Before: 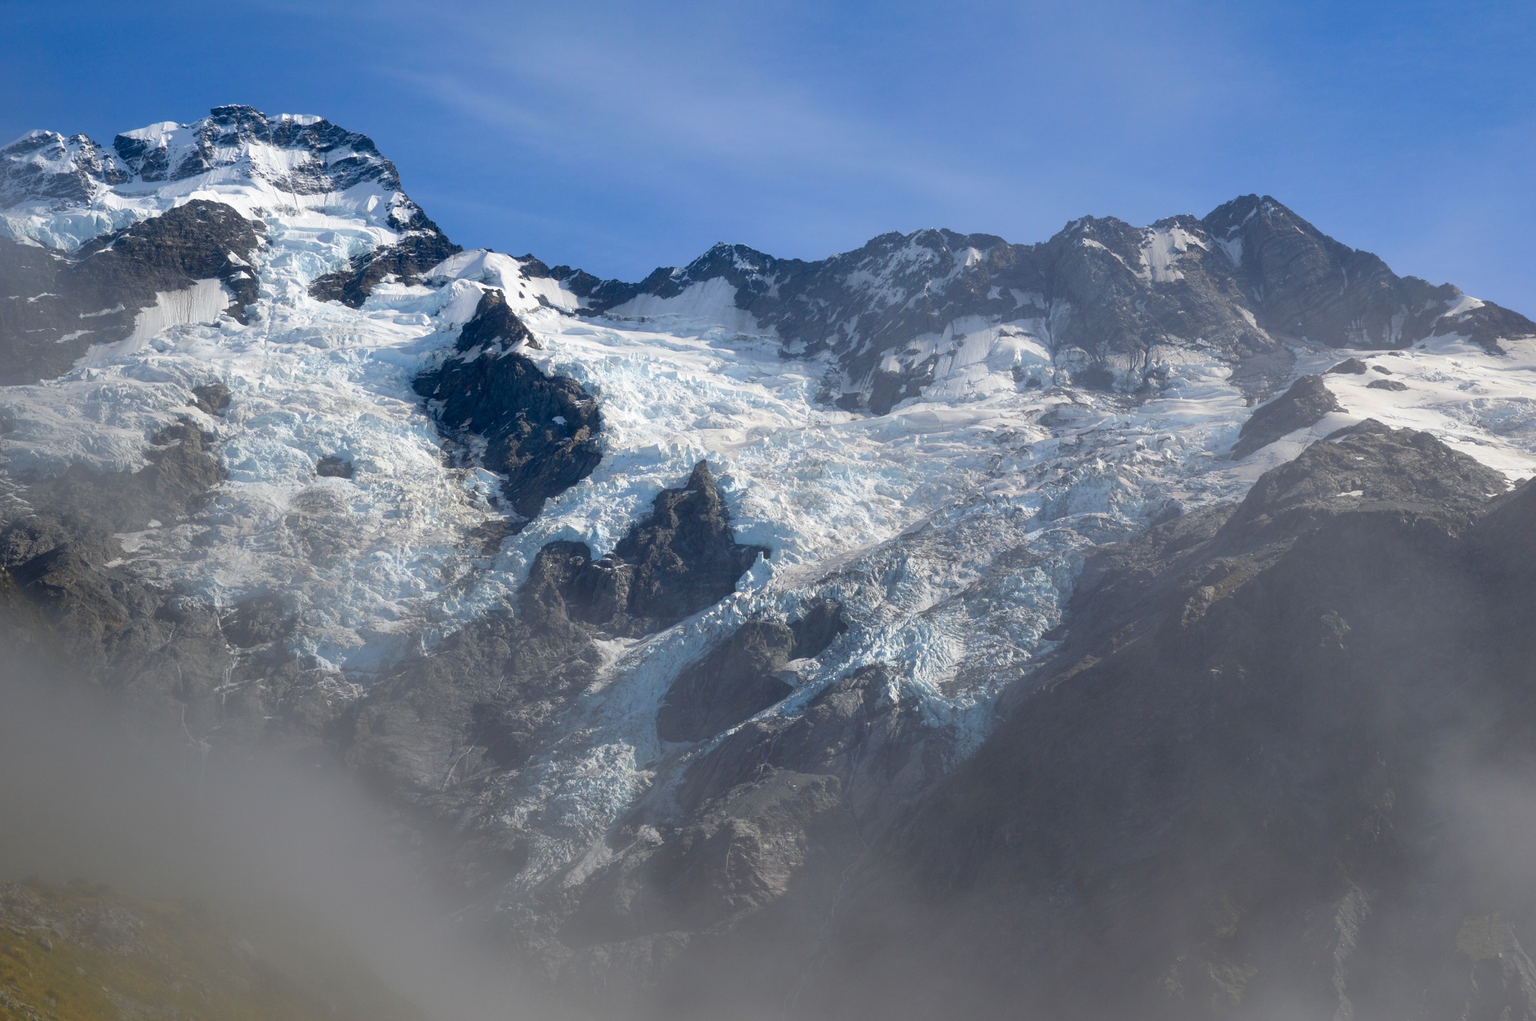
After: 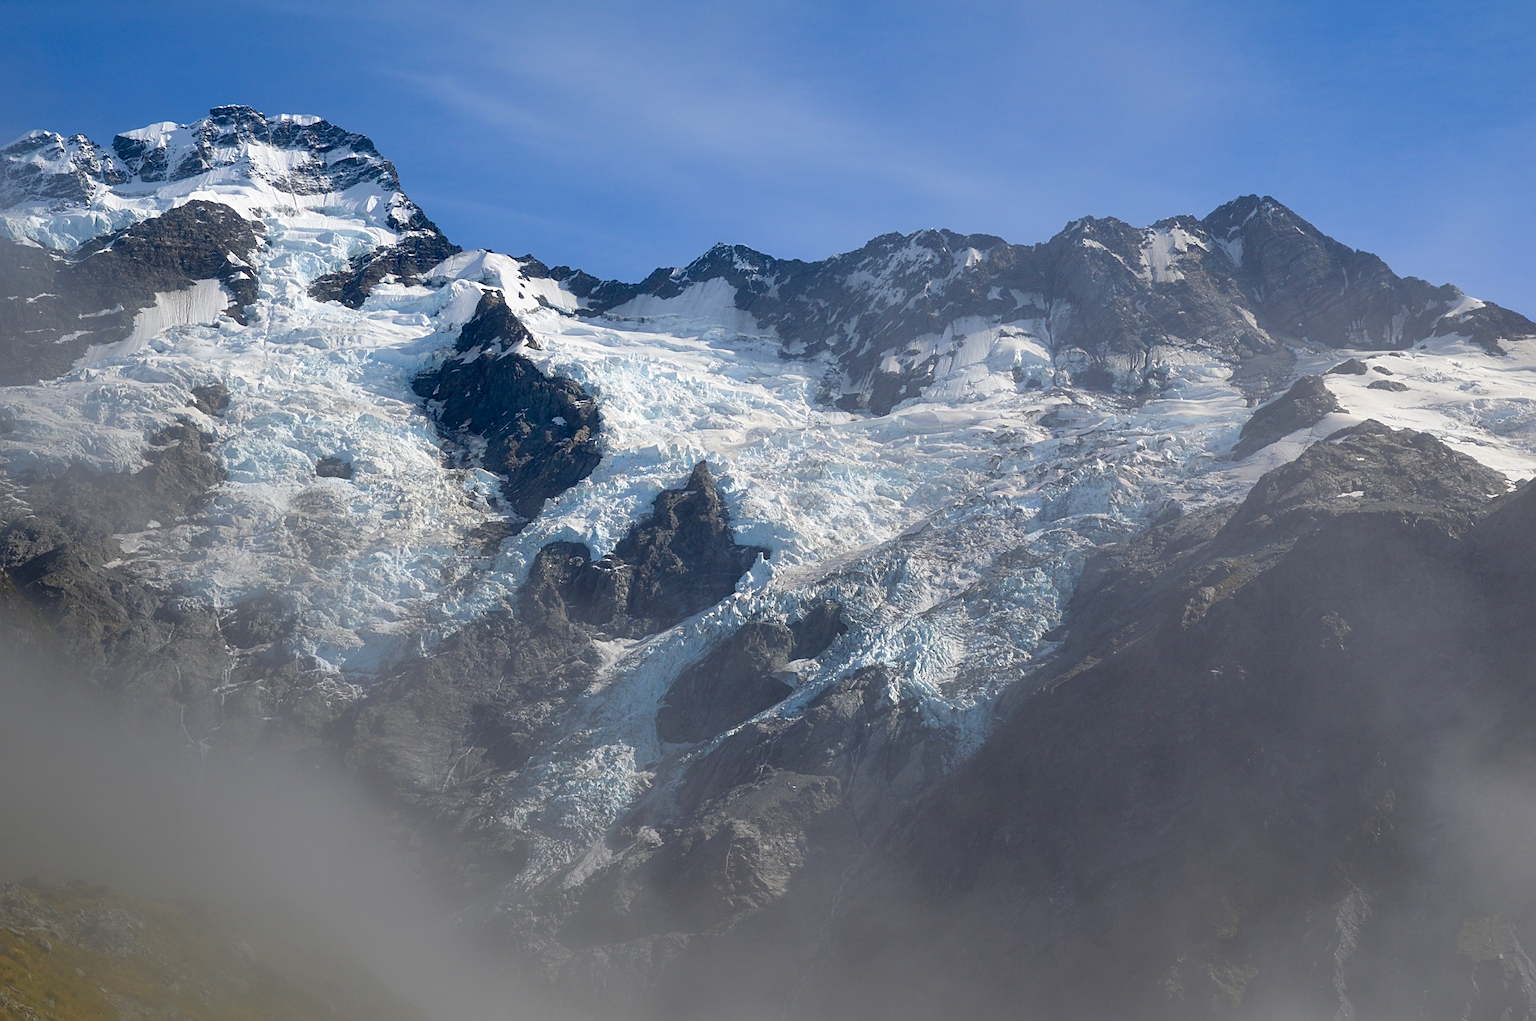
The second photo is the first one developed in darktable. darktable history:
sharpen: on, module defaults
crop and rotate: left 0.124%, bottom 0.006%
